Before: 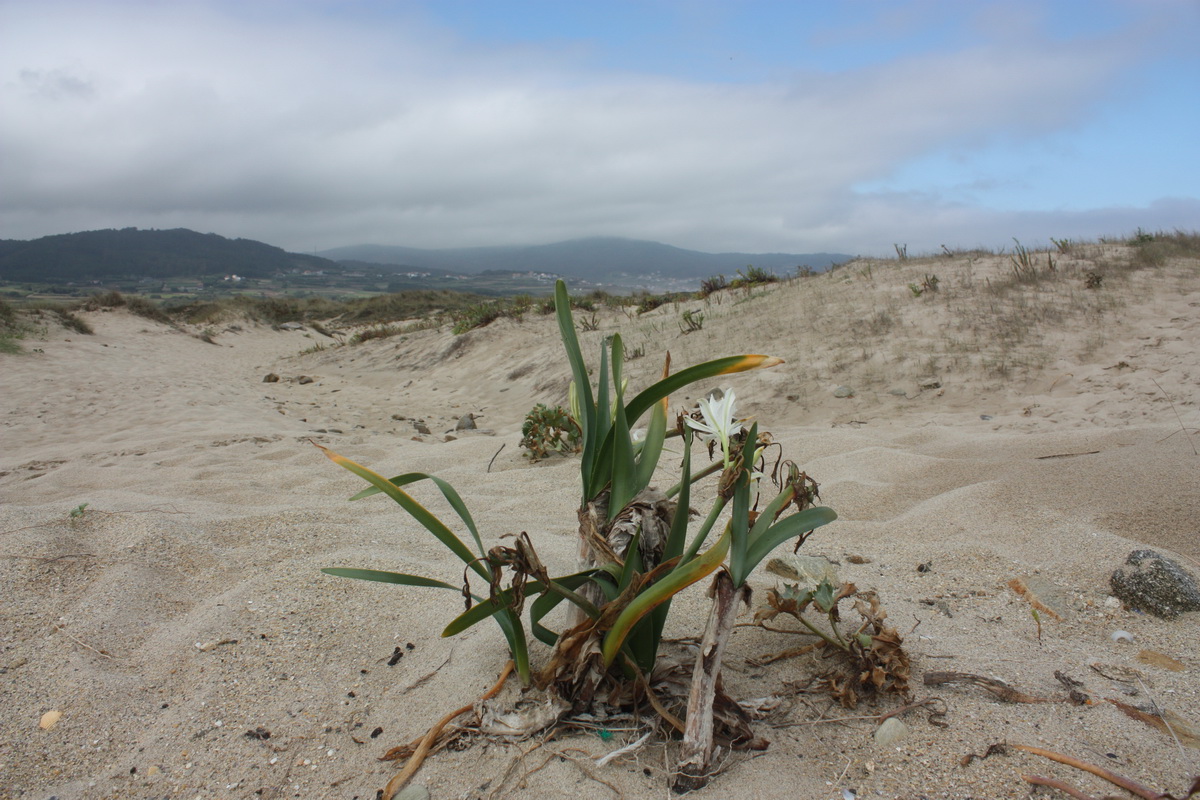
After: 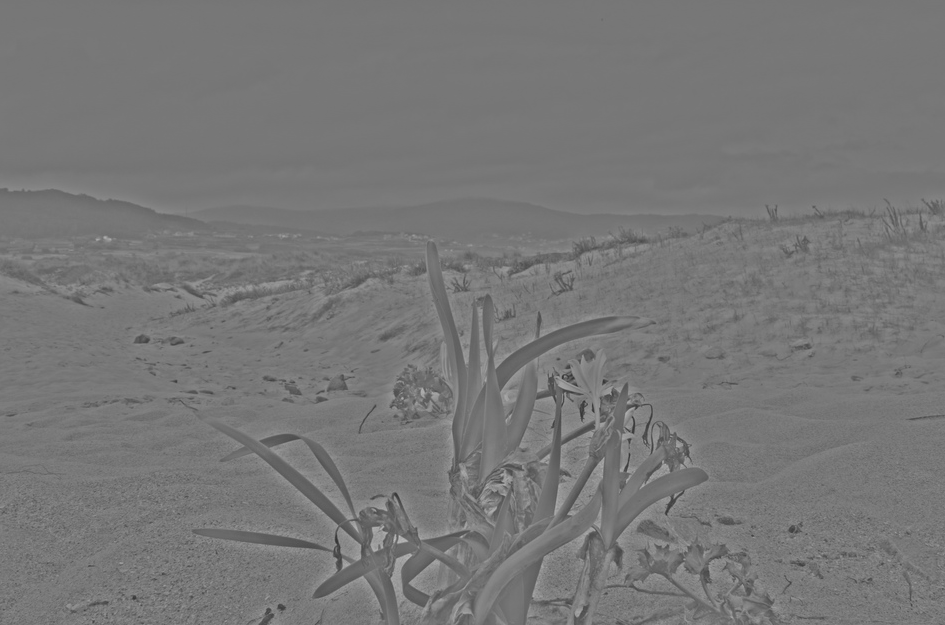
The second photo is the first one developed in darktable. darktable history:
highpass: sharpness 25.84%, contrast boost 14.94%
crop and rotate: left 10.77%, top 5.1%, right 10.41%, bottom 16.76%
exposure: compensate highlight preservation false
